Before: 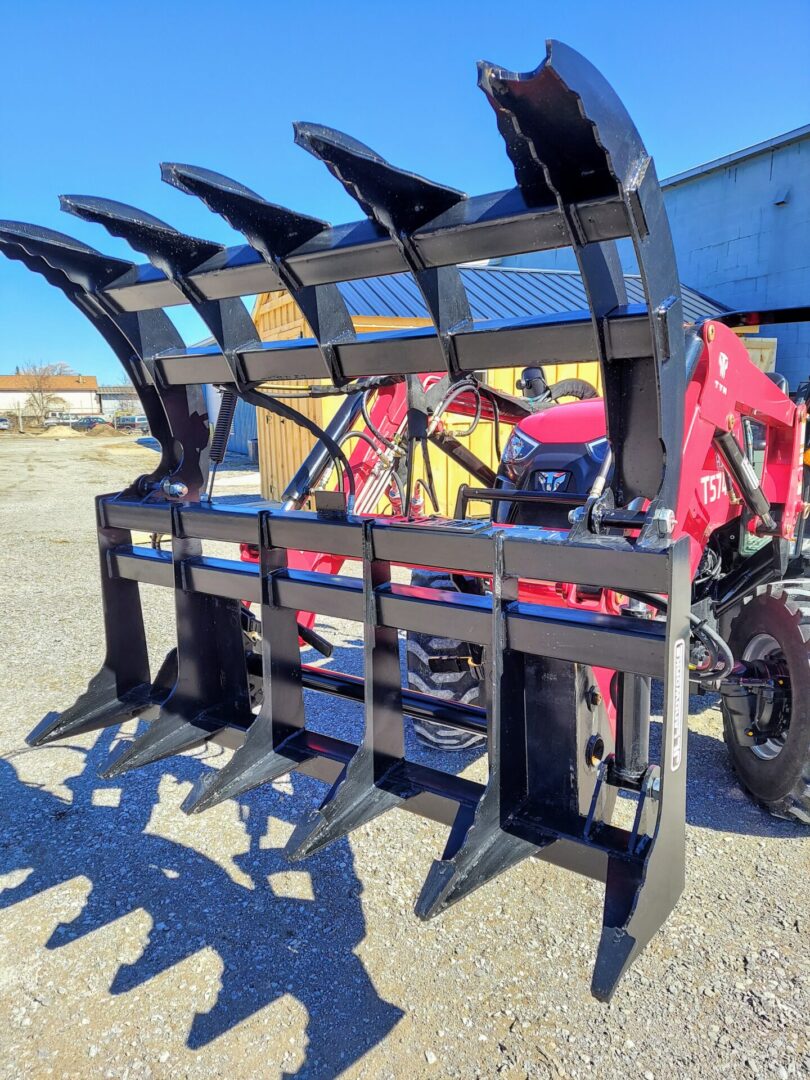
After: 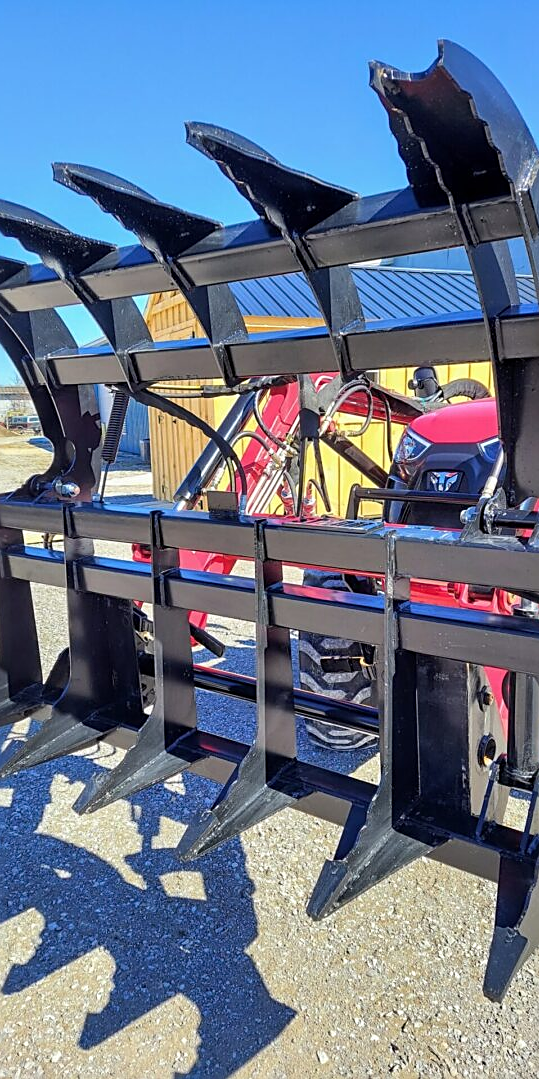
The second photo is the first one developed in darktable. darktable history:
sharpen: on, module defaults
crop and rotate: left 13.409%, right 19.924%
